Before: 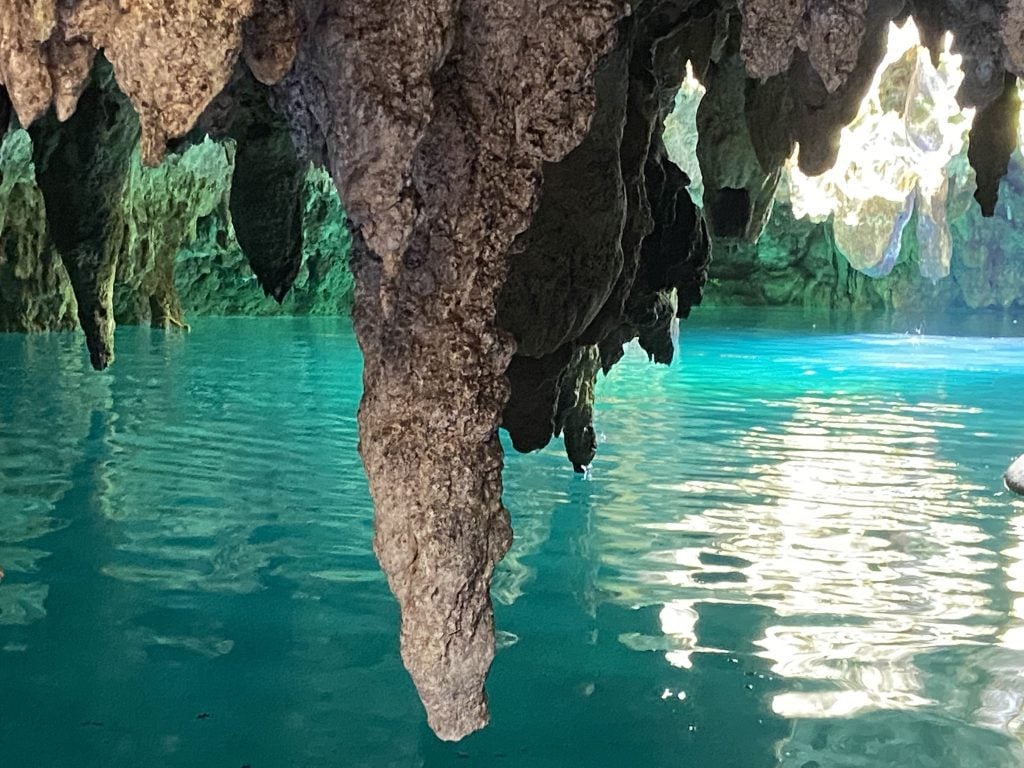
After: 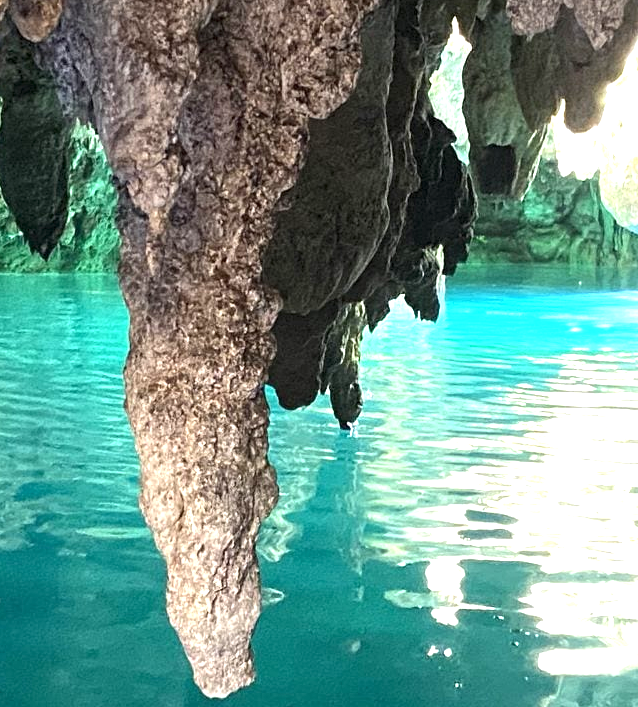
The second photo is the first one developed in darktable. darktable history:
crop and rotate: left 22.918%, top 5.629%, right 14.711%, bottom 2.247%
local contrast: highlights 100%, shadows 100%, detail 120%, midtone range 0.2
exposure: black level correction 0, exposure 1.1 EV, compensate exposure bias true, compensate highlight preservation false
